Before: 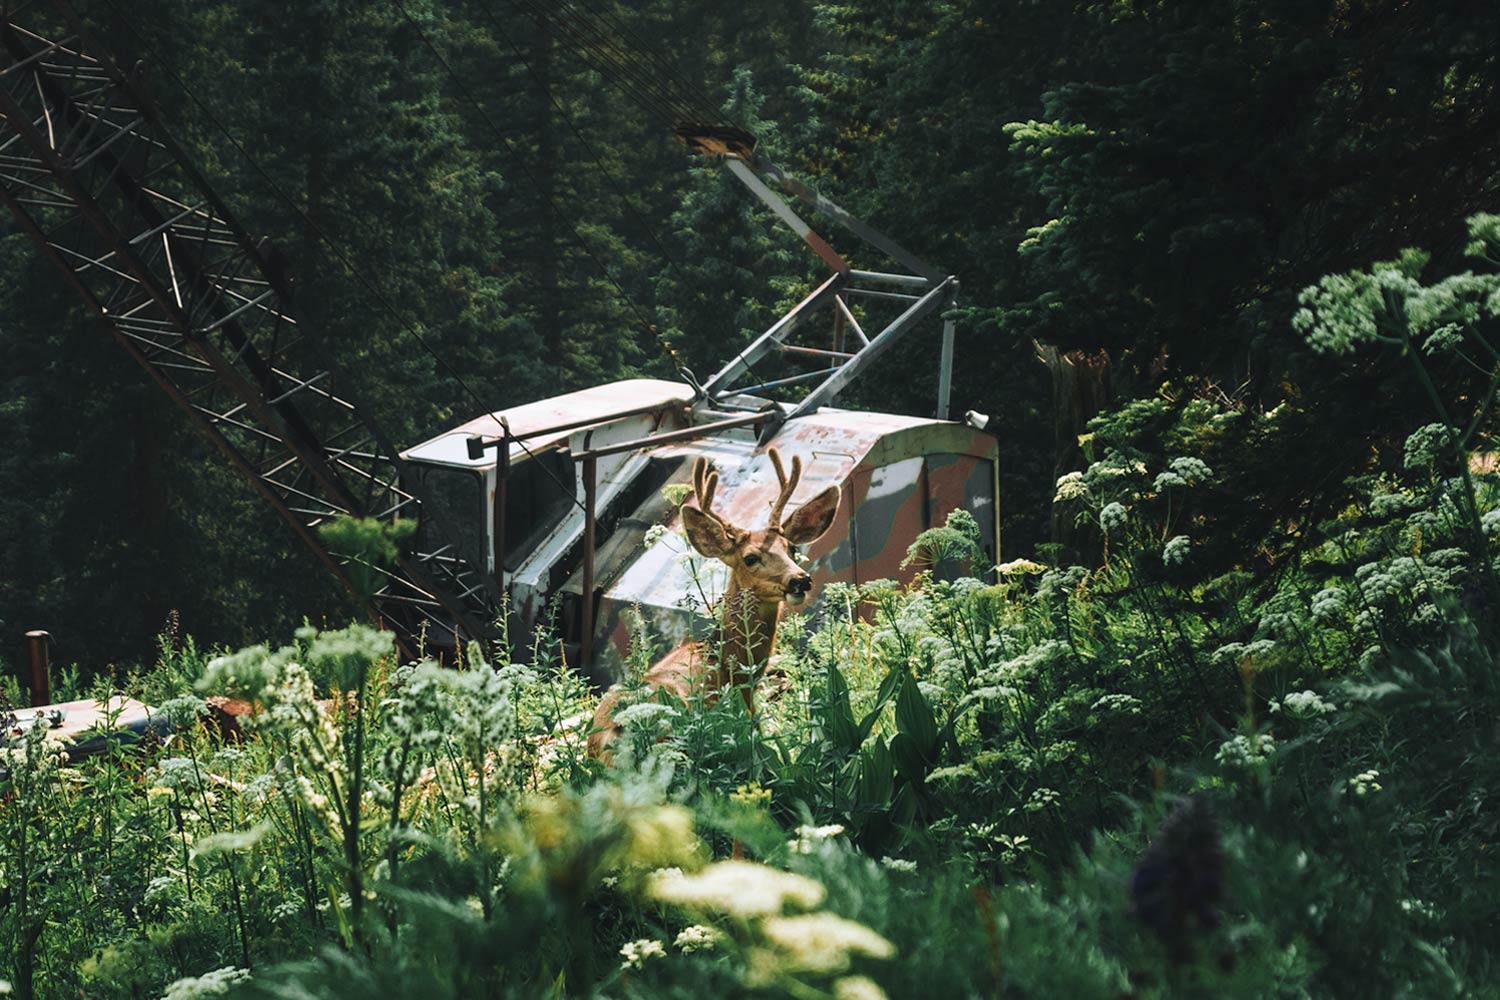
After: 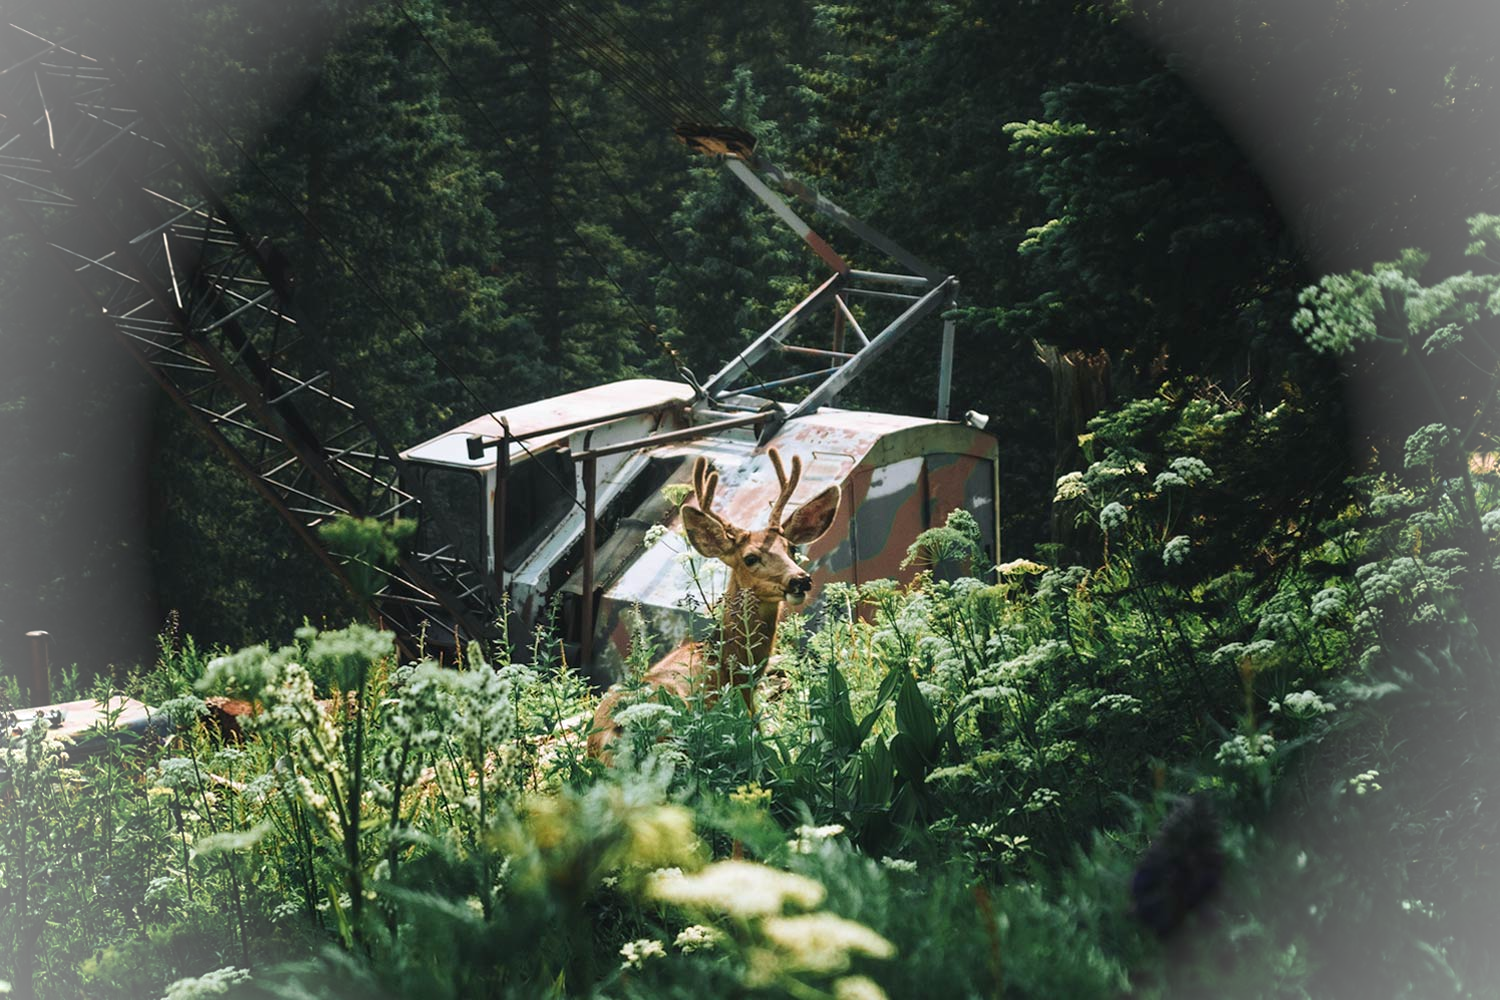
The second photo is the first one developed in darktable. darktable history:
vignetting: brightness 0.301, saturation -0.003
